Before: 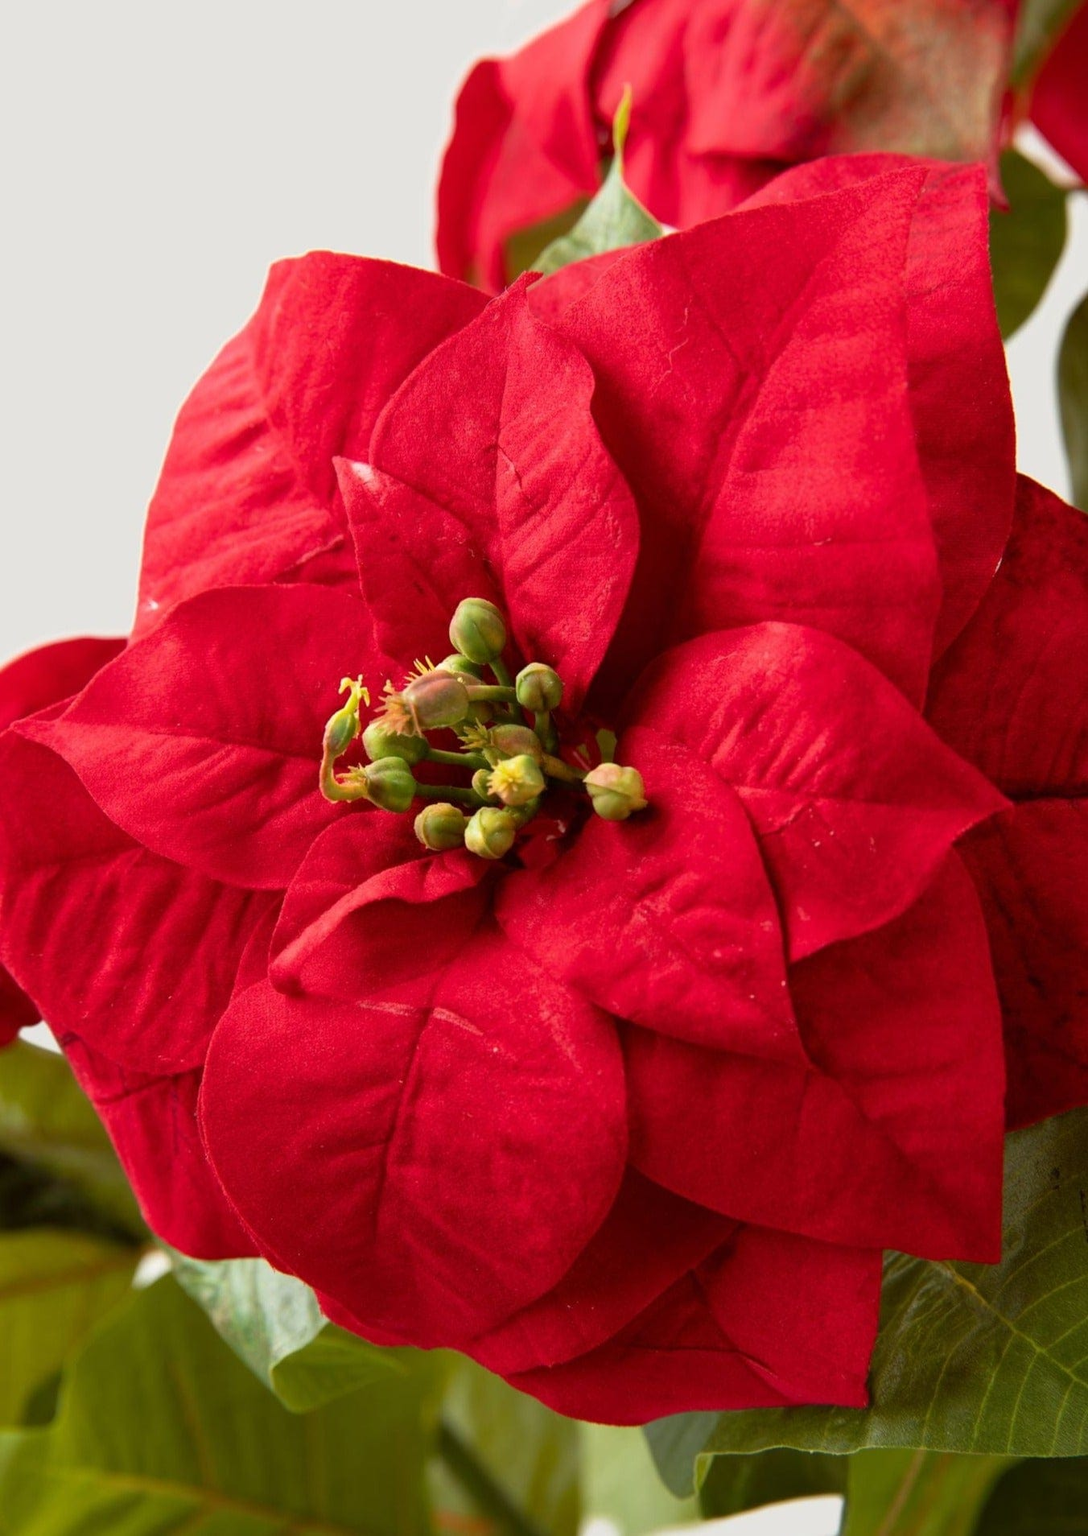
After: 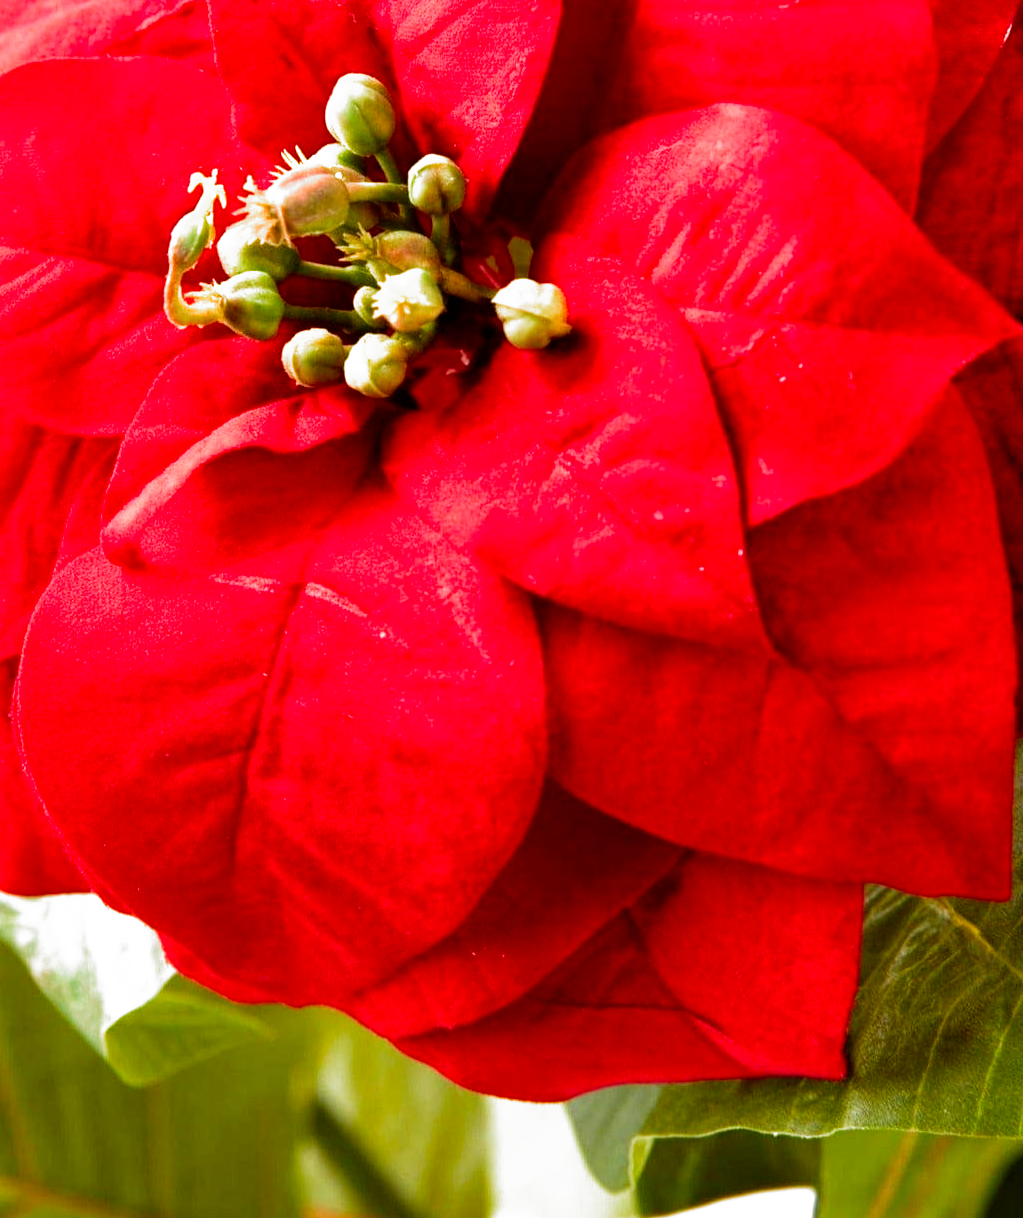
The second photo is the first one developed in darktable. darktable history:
crop and rotate: left 17.299%, top 35.115%, right 7.015%, bottom 1.024%
exposure: black level correction 0, exposure 1 EV, compensate highlight preservation false
filmic rgb: black relative exposure -8.2 EV, white relative exposure 2.2 EV, threshold 3 EV, hardness 7.11, latitude 75%, contrast 1.325, highlights saturation mix -2%, shadows ↔ highlights balance 30%, preserve chrominance no, color science v5 (2021), contrast in shadows safe, contrast in highlights safe, enable highlight reconstruction true
